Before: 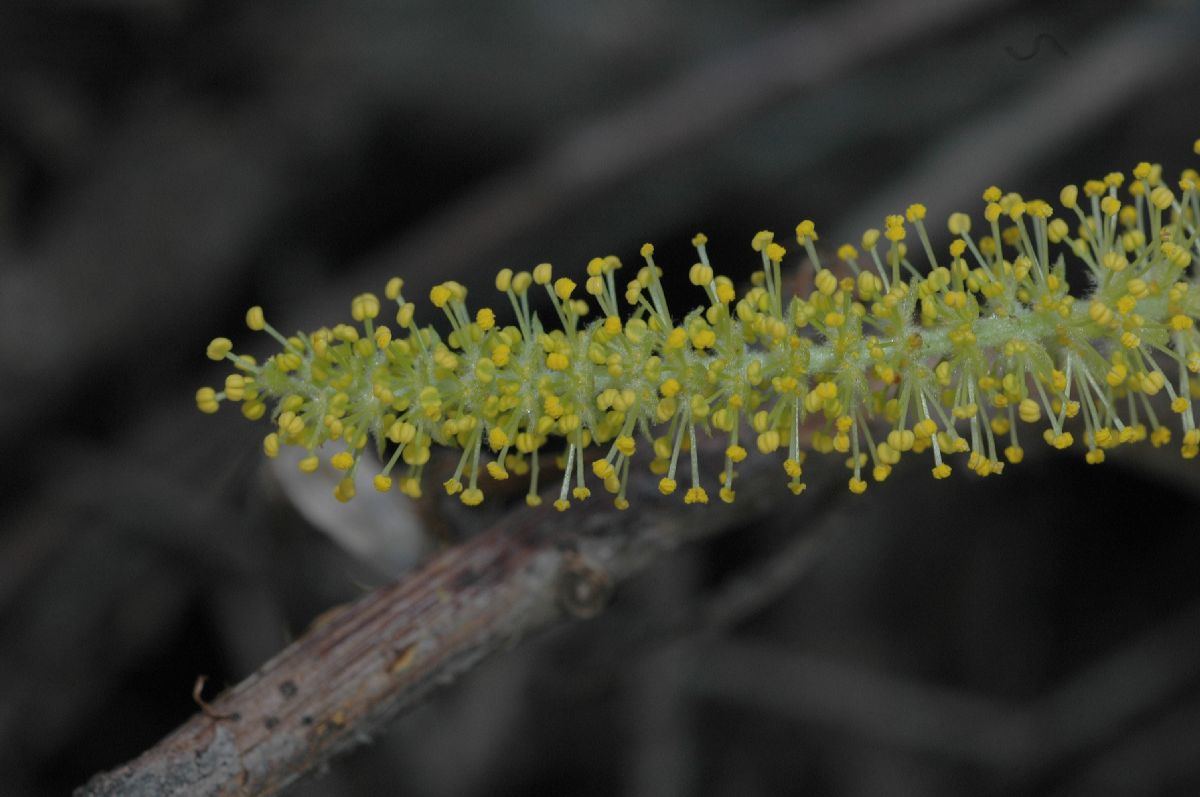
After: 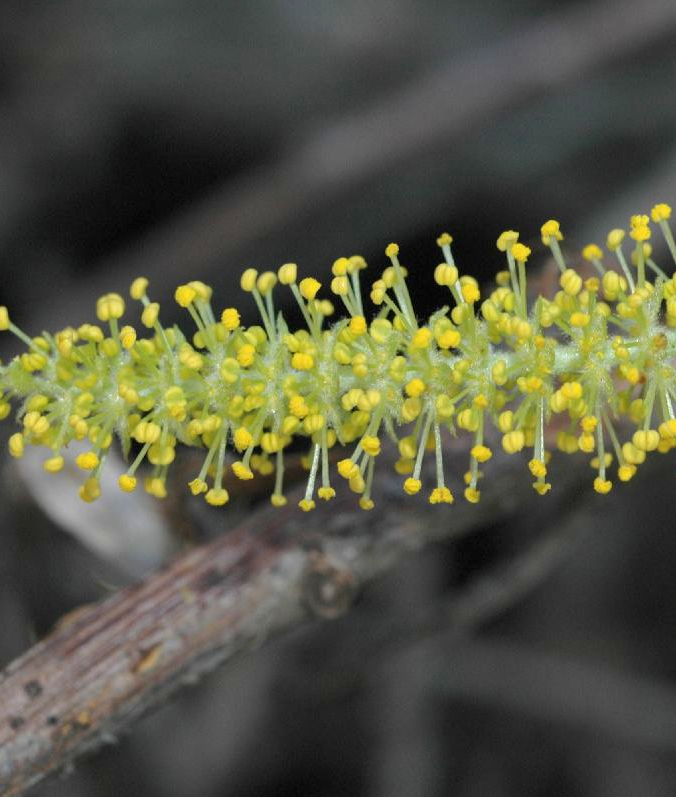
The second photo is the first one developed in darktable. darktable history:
exposure: black level correction 0.001, exposure 0.966 EV, compensate highlight preservation false
crop: left 21.27%, right 22.314%
